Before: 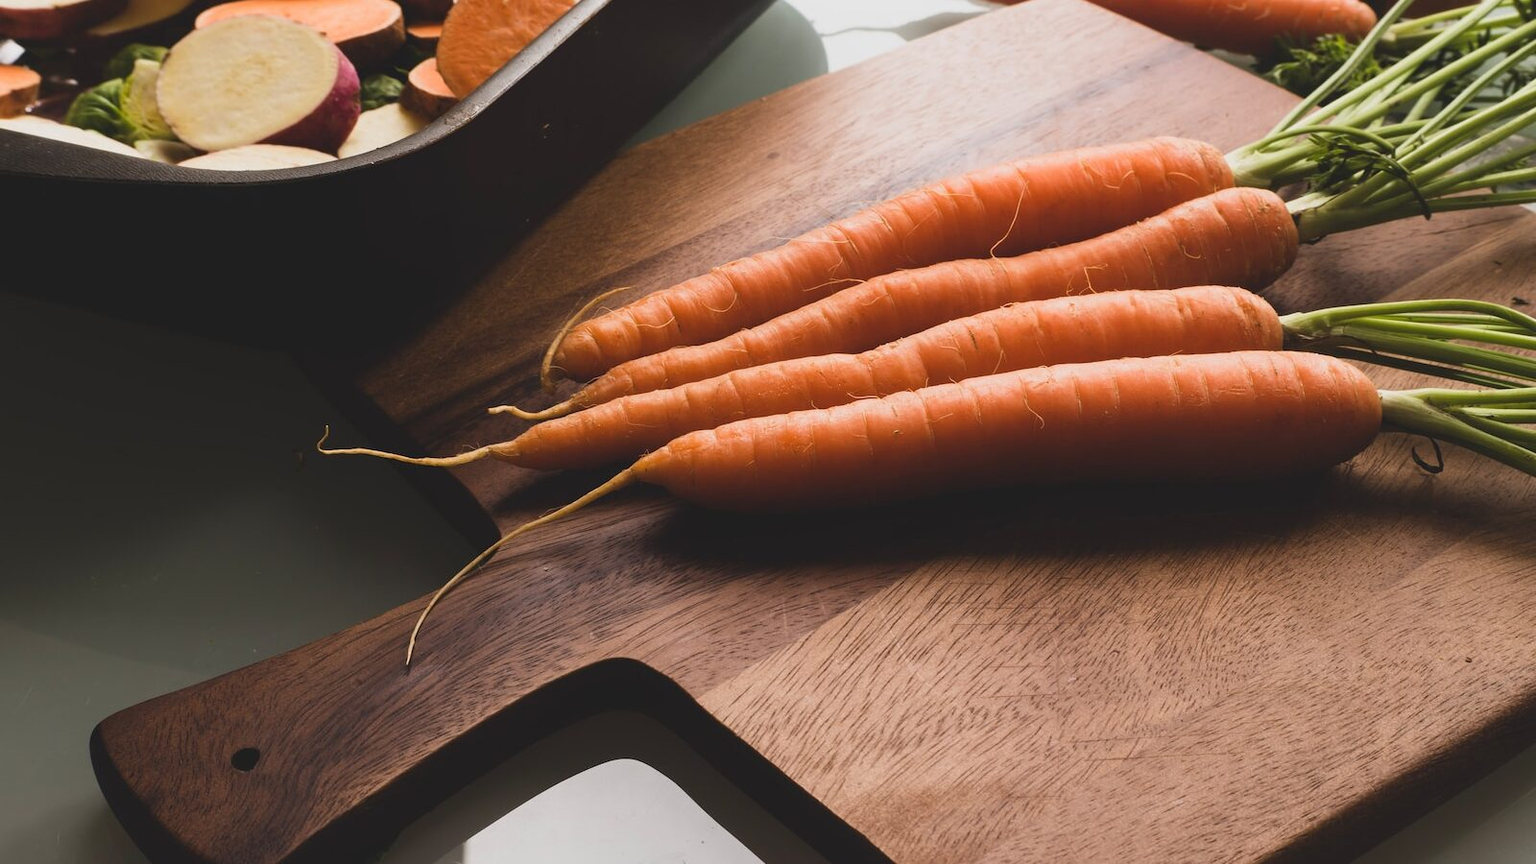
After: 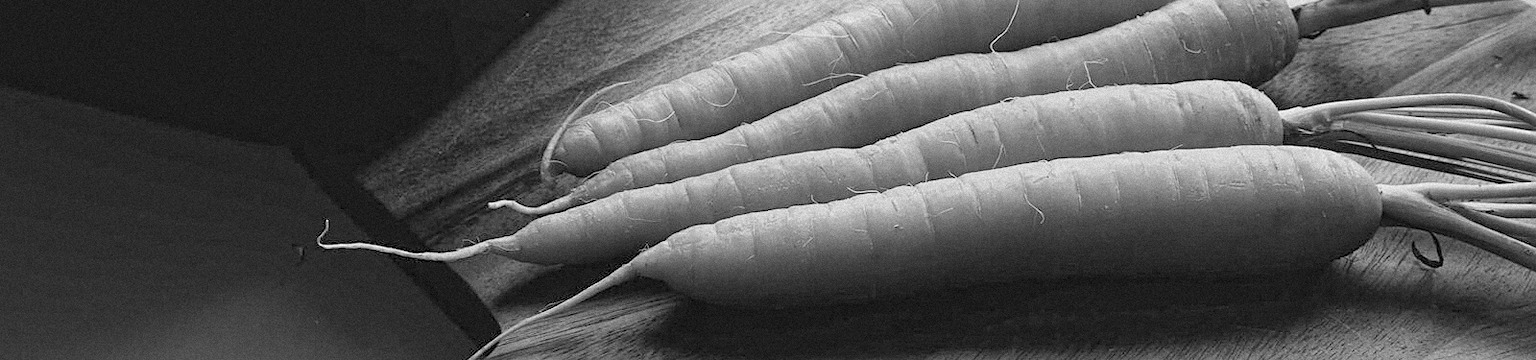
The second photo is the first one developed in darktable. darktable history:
global tonemap: drago (1, 100), detail 1
grain: mid-tones bias 0%
exposure: black level correction 0.007, exposure 0.093 EV, compensate highlight preservation false
contrast brightness saturation: contrast 0.03, brightness 0.06, saturation 0.13
monochrome: a -3.63, b -0.465
sharpen: on, module defaults
white balance: emerald 1
crop and rotate: top 23.84%, bottom 34.294%
